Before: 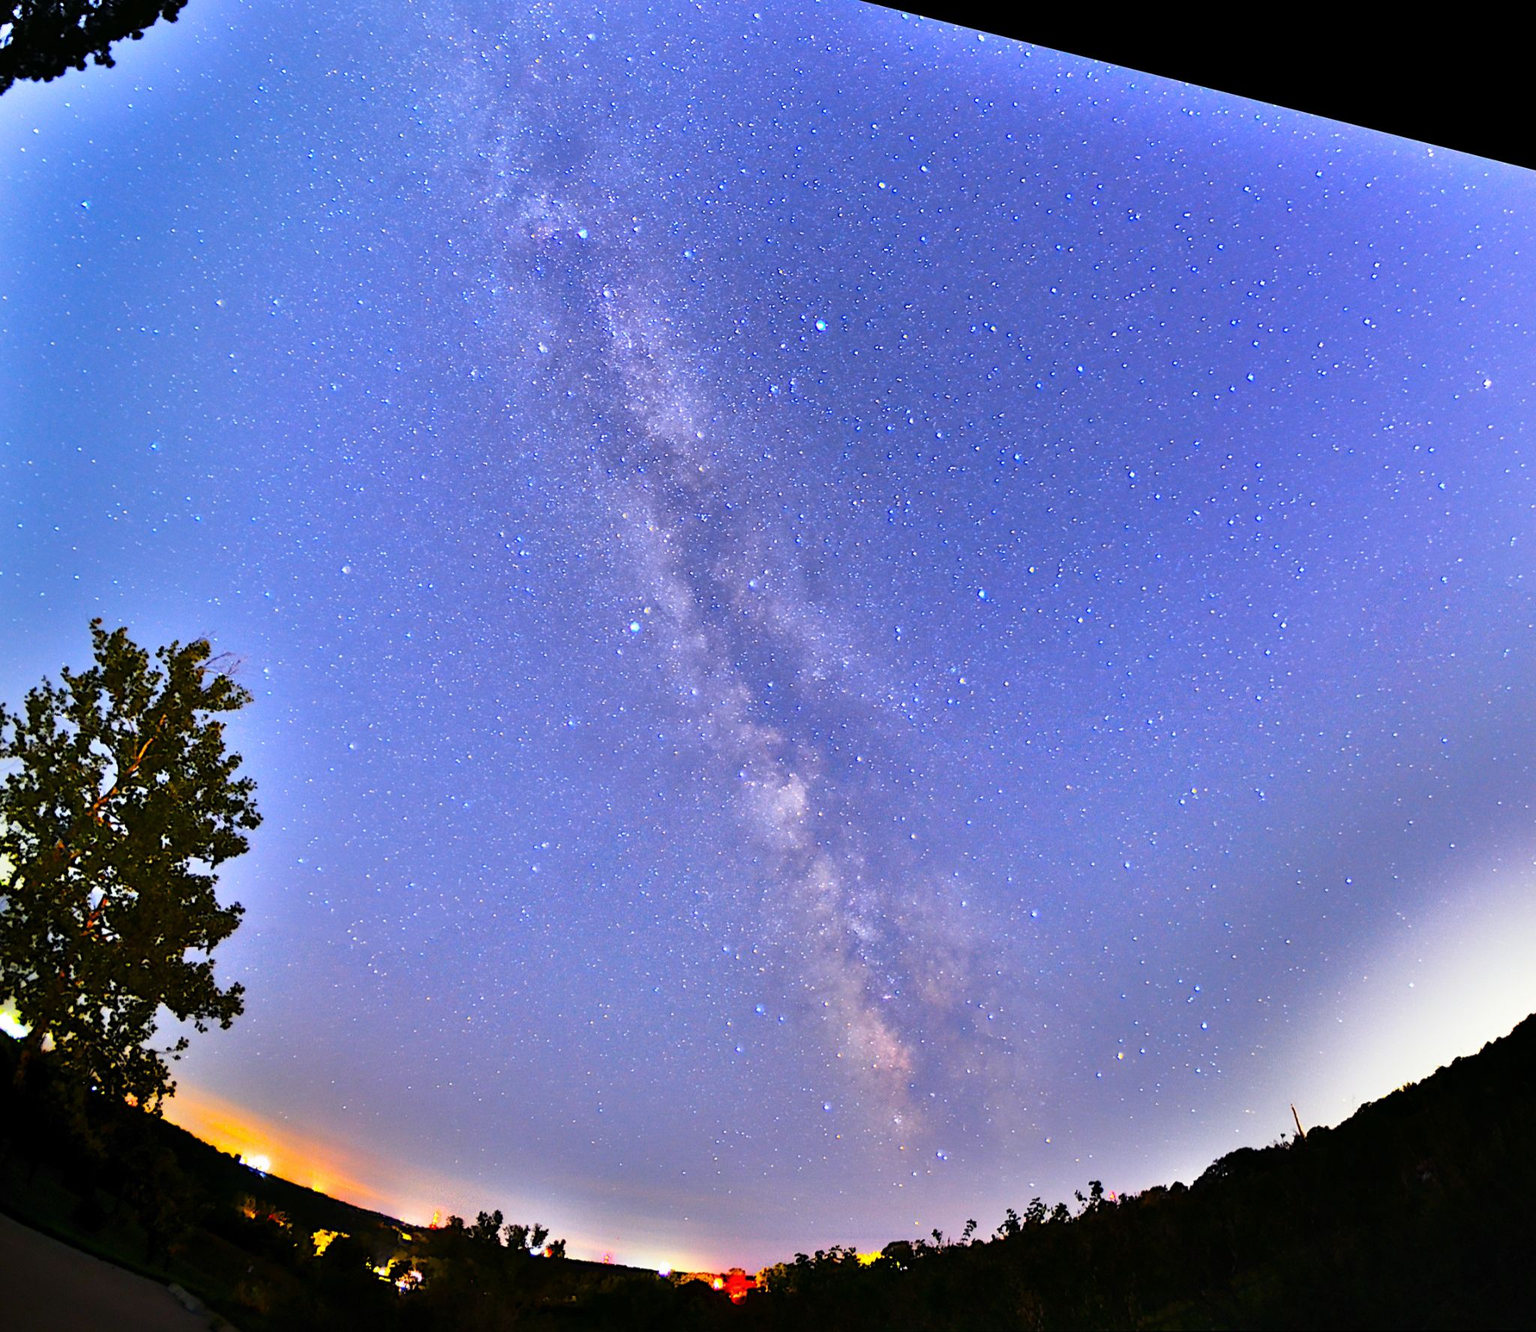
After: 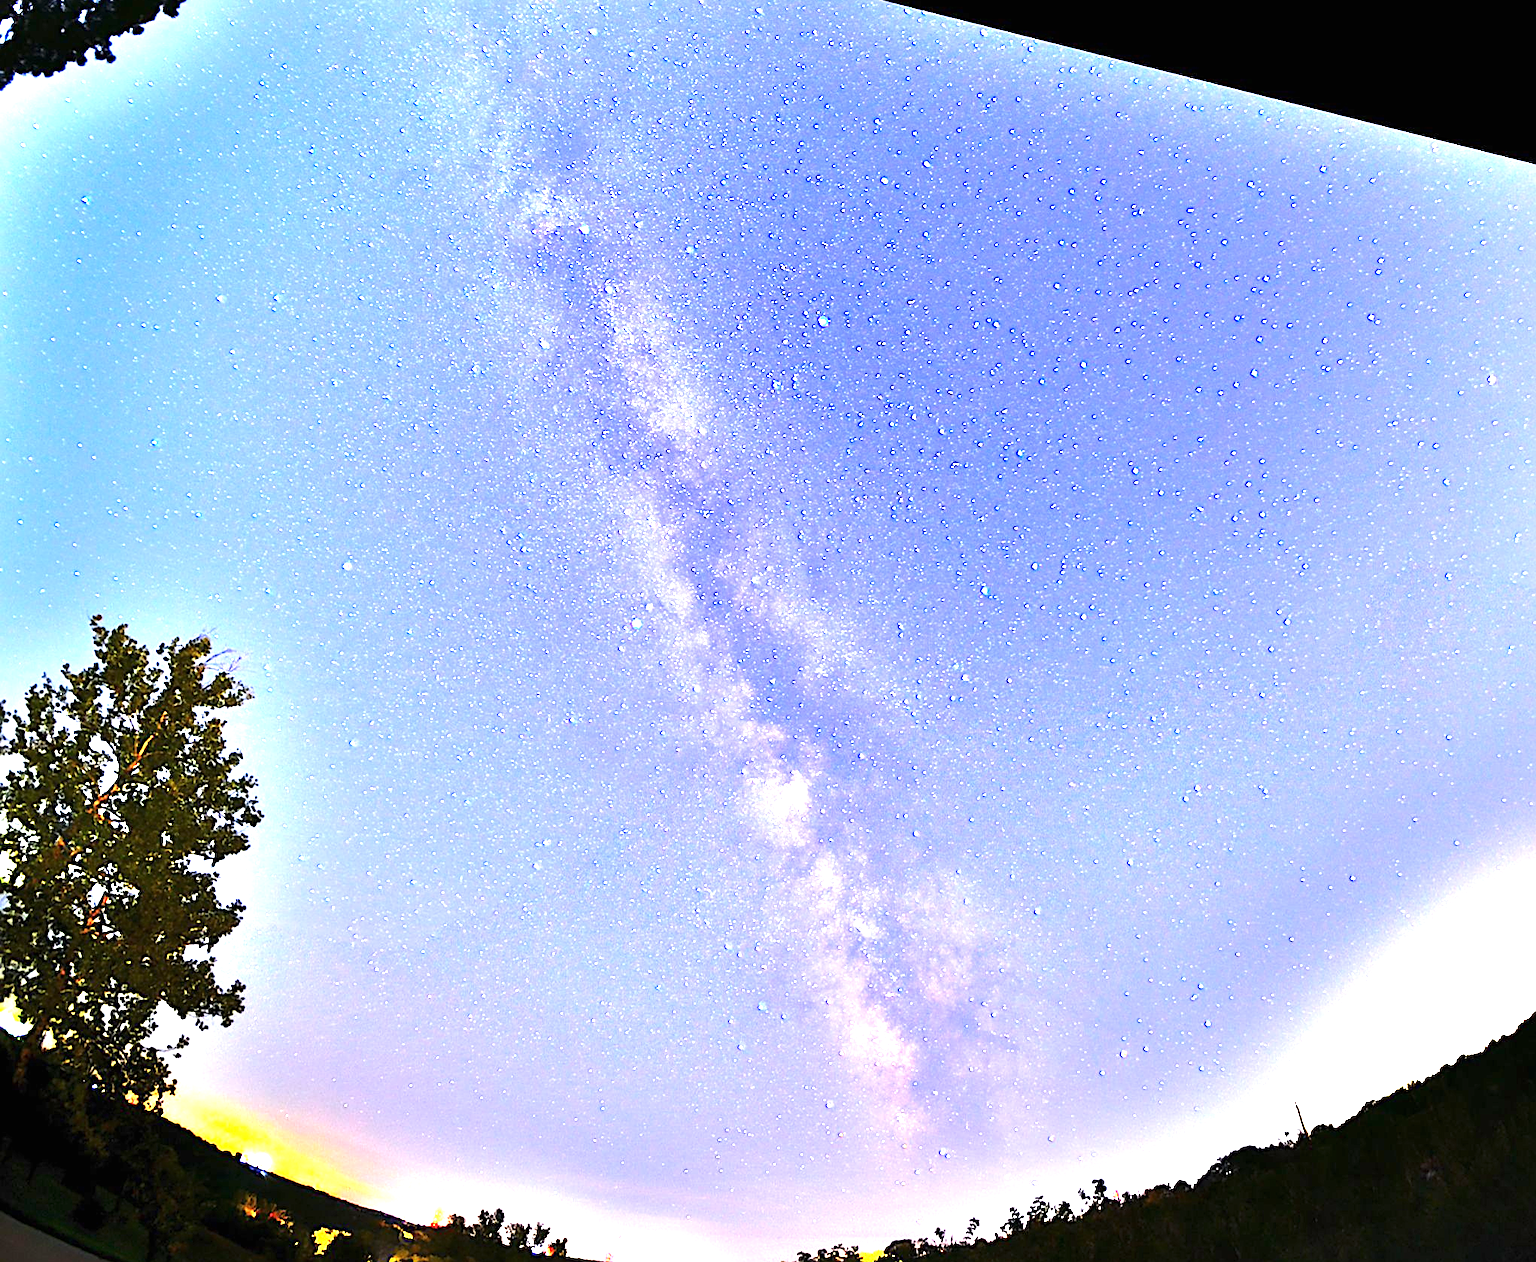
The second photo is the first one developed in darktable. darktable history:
exposure: black level correction 0, exposure 1.5 EV, compensate highlight preservation false
crop: top 0.448%, right 0.264%, bottom 5.045%
rotate and perspective: automatic cropping off
sharpen: on, module defaults
tone equalizer: -7 EV 0.13 EV, smoothing diameter 25%, edges refinement/feathering 10, preserve details guided filter
